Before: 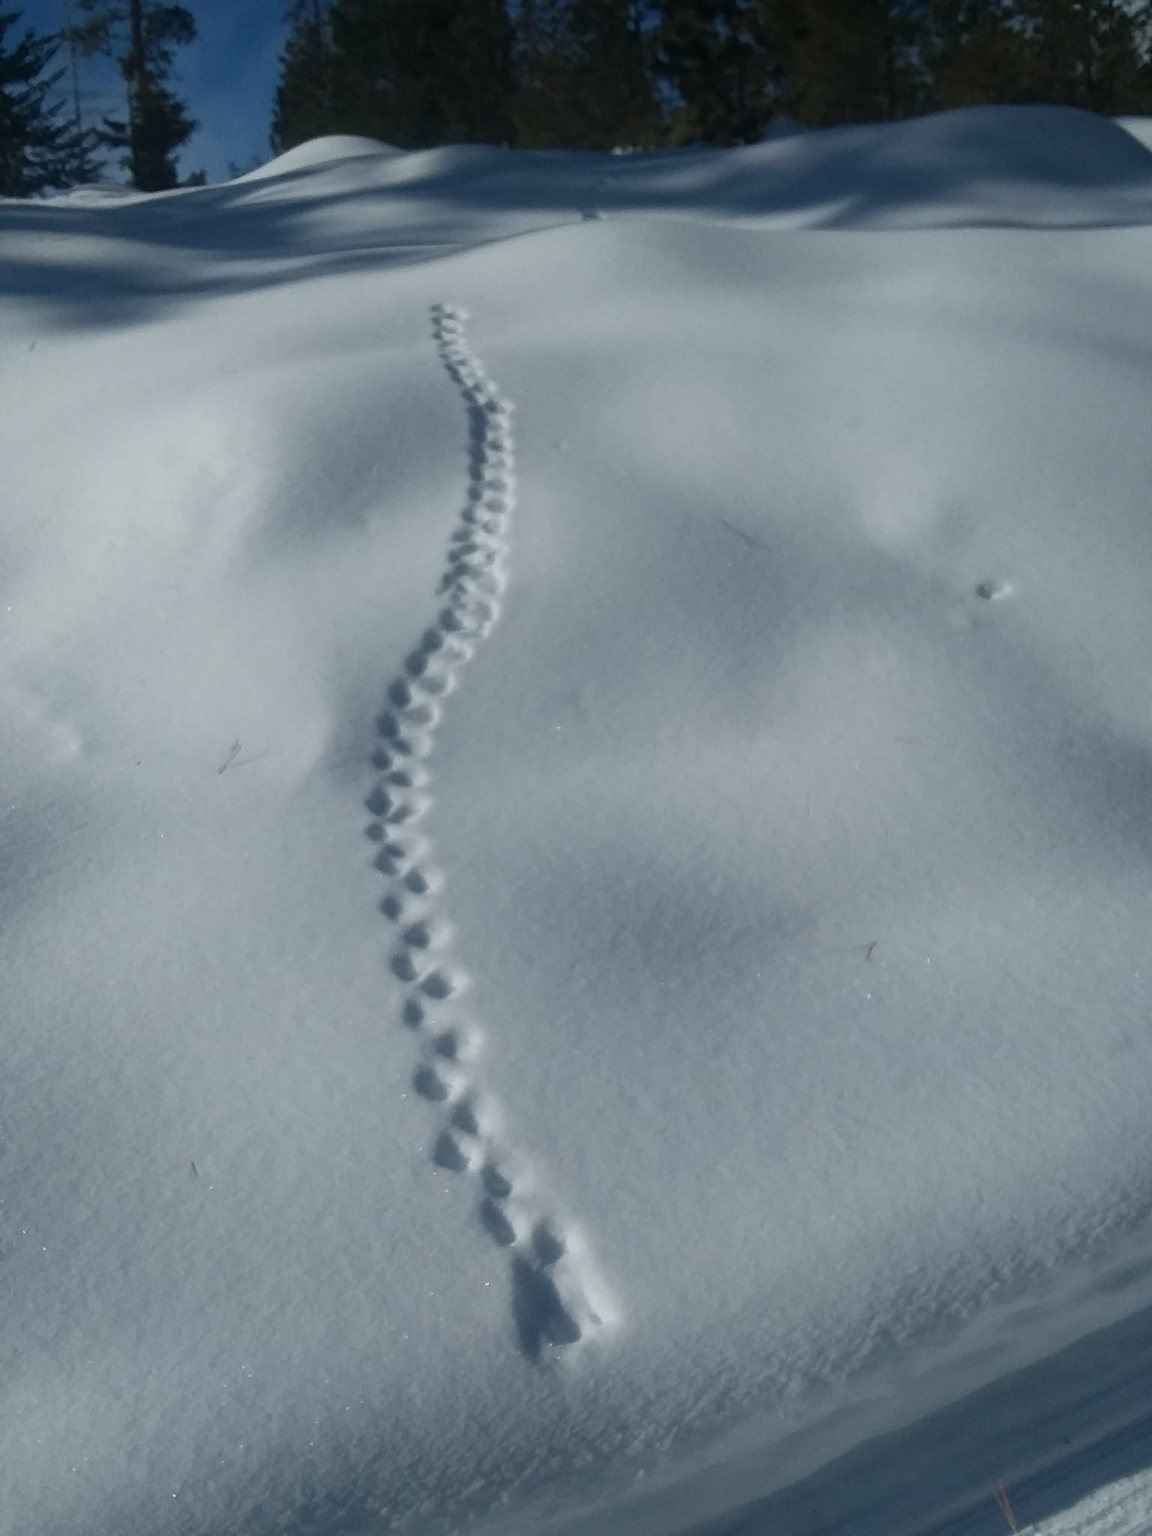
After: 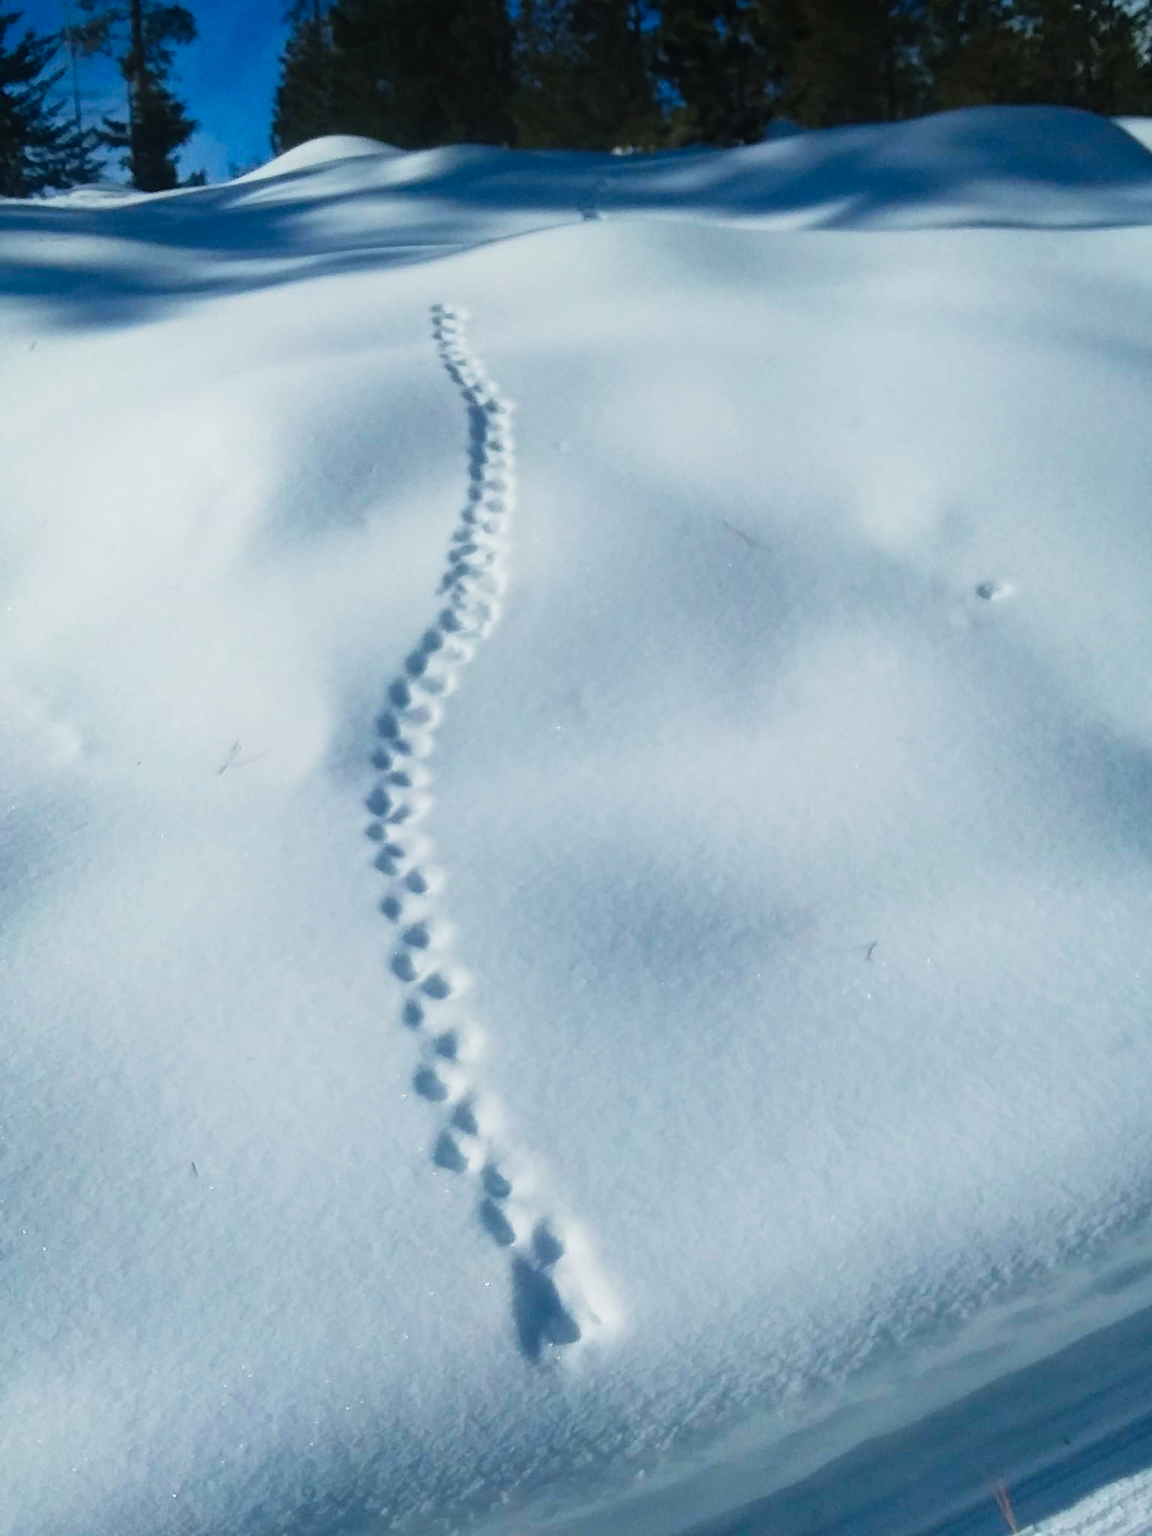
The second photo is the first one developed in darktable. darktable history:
contrast brightness saturation: contrast 0.07, brightness 0.18, saturation 0.4
tone curve: curves: ch0 [(0, 0) (0.003, 0.008) (0.011, 0.008) (0.025, 0.011) (0.044, 0.017) (0.069, 0.029) (0.1, 0.045) (0.136, 0.067) (0.177, 0.103) (0.224, 0.151) (0.277, 0.21) (0.335, 0.285) (0.399, 0.37) (0.468, 0.462) (0.543, 0.568) (0.623, 0.679) (0.709, 0.79) (0.801, 0.876) (0.898, 0.936) (1, 1)], preserve colors none
